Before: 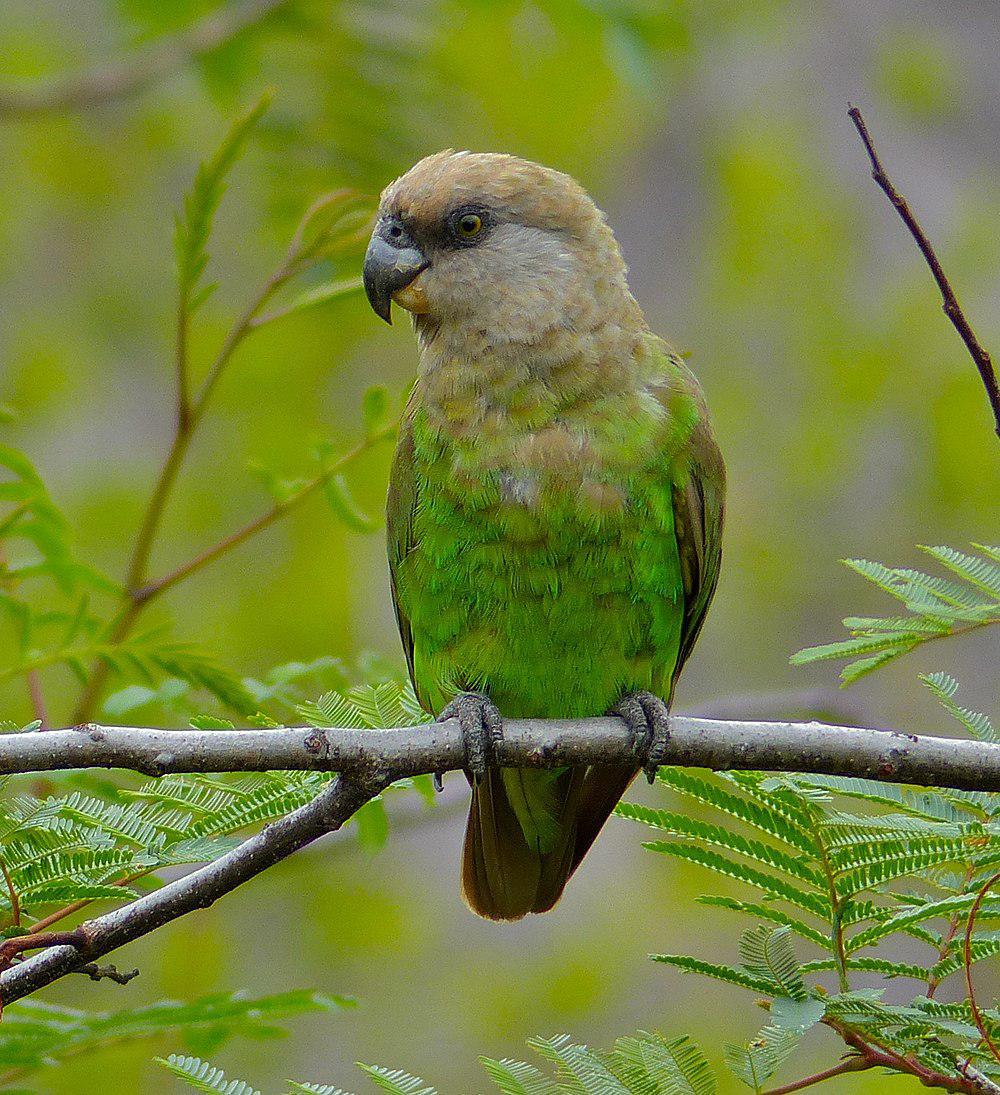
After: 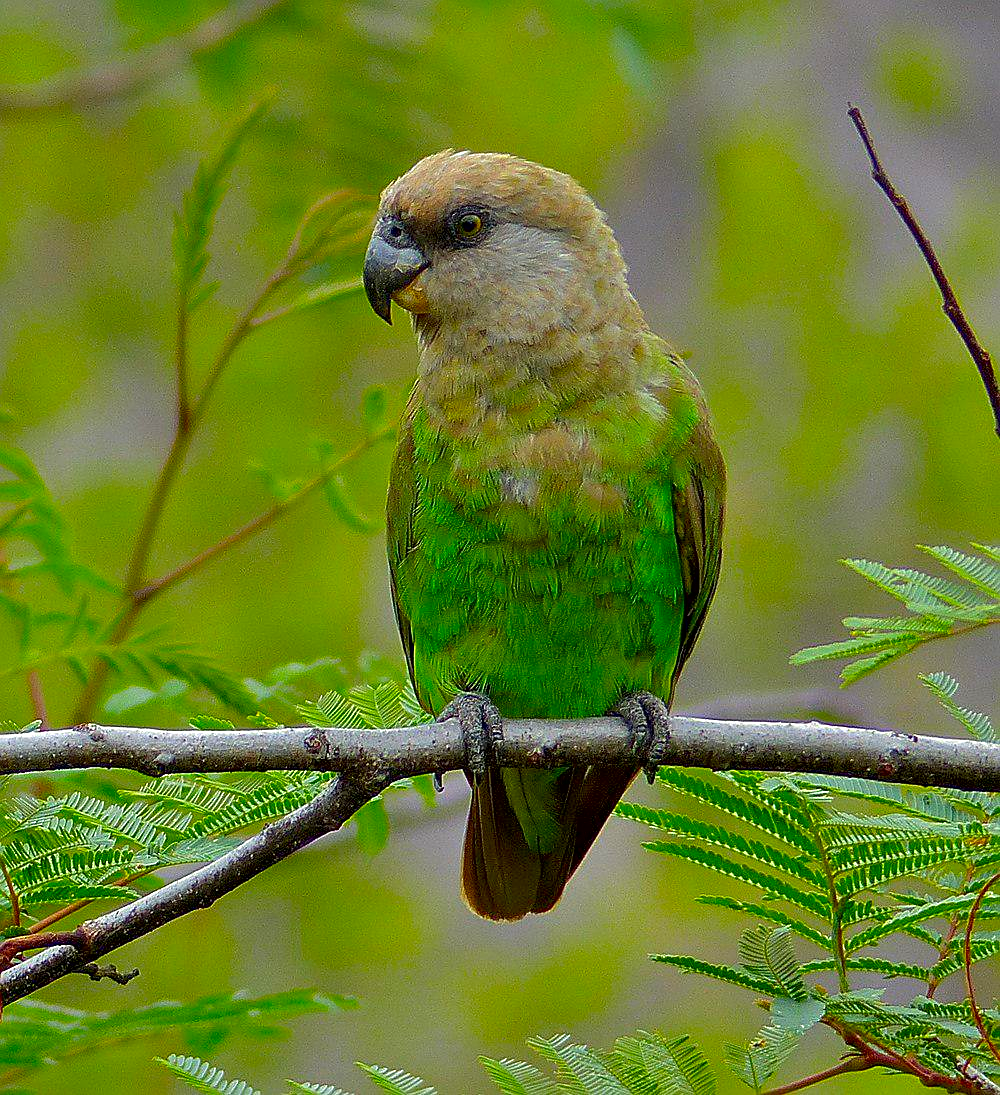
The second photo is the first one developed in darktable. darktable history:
contrast brightness saturation: brightness -0.02, saturation 0.356
tone equalizer: -7 EV 0.117 EV, edges refinement/feathering 500, mask exposure compensation -1.57 EV, preserve details no
exposure: black level correction 0.005, exposure 0.005 EV, compensate exposure bias true, compensate highlight preservation false
sharpen: on, module defaults
